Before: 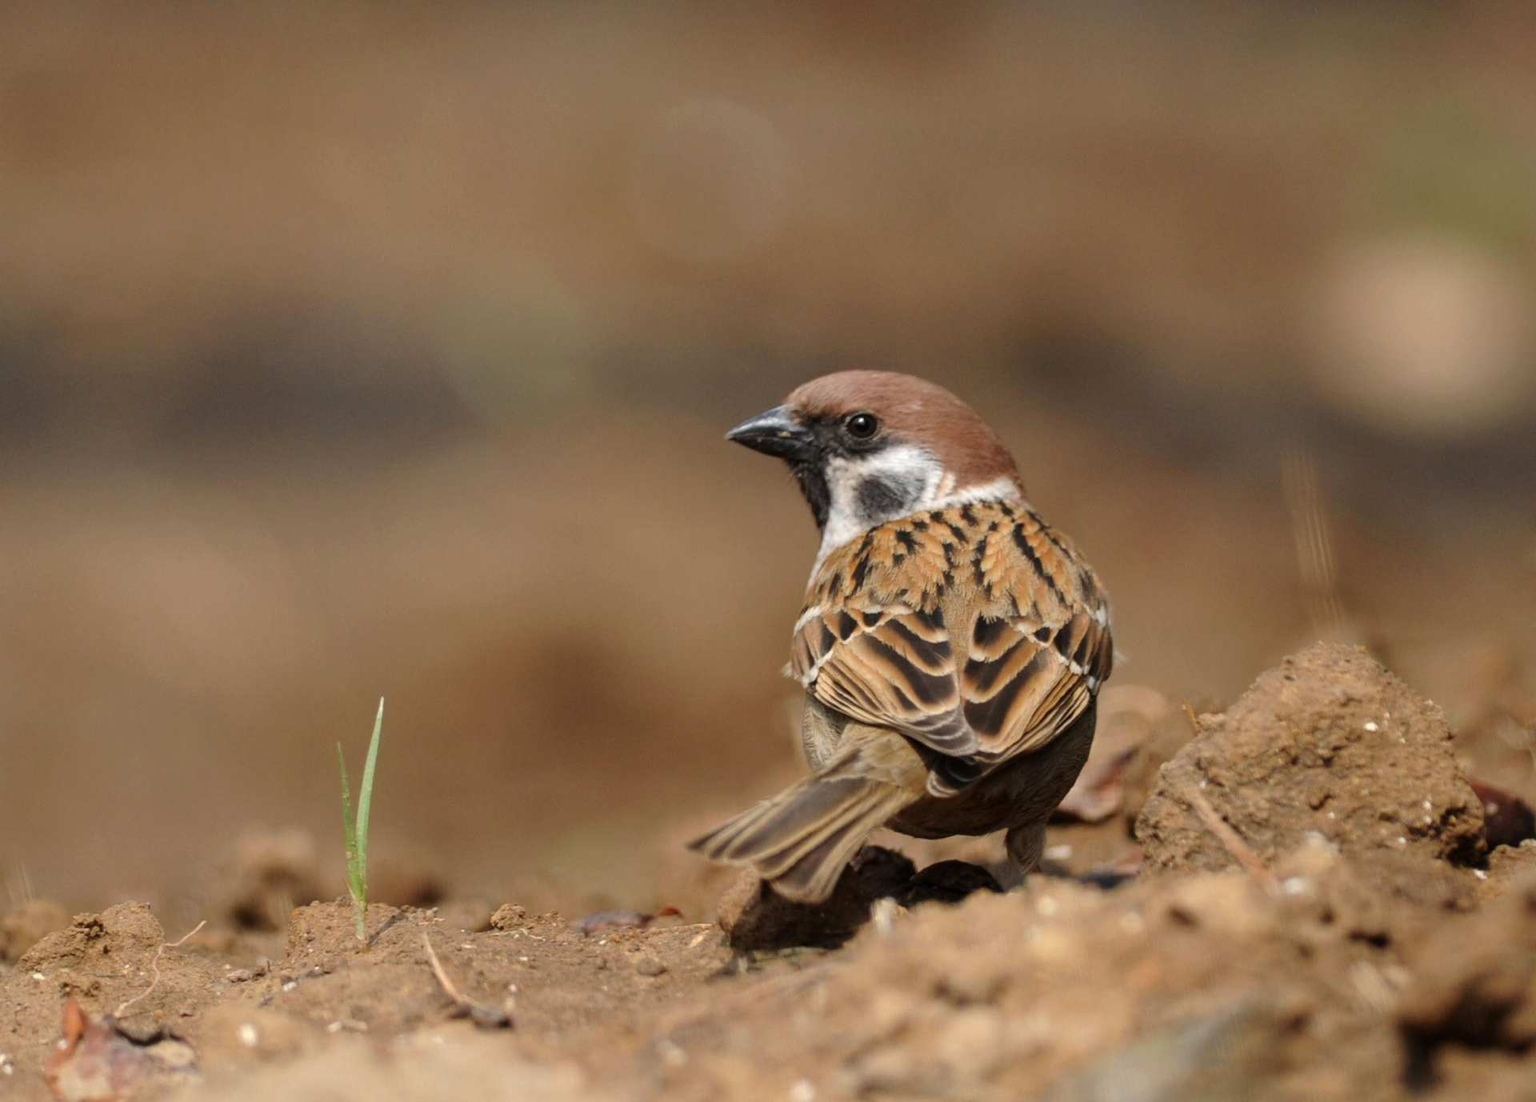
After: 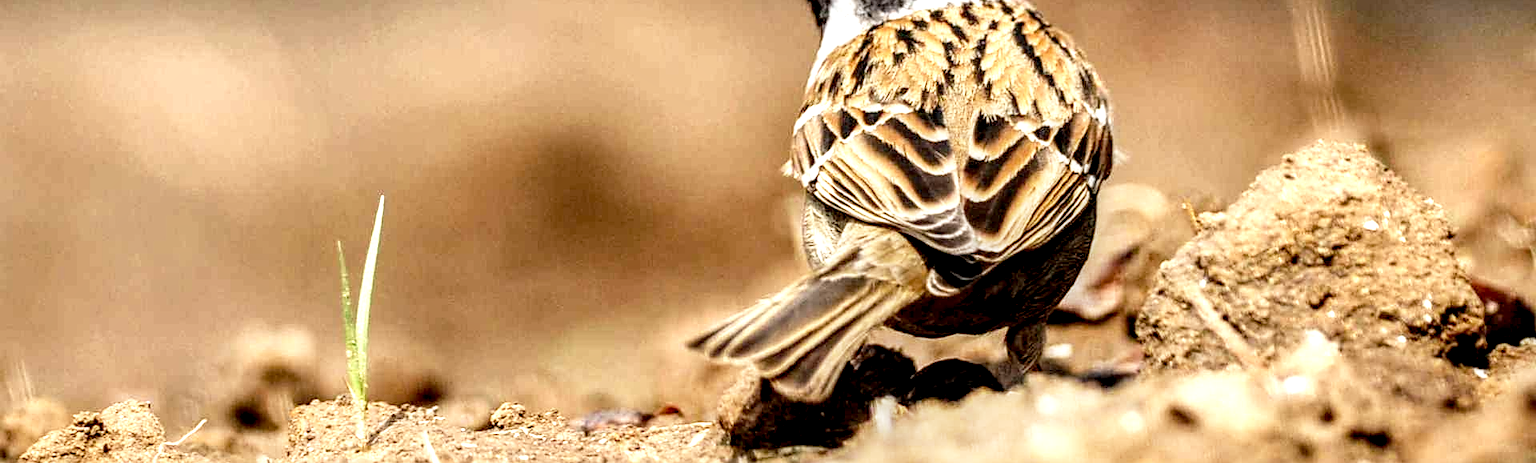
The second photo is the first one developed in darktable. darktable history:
local contrast: highlights 20%, detail 197%
crop: top 45.551%, bottom 12.262%
base curve: curves: ch0 [(0, 0) (0.012, 0.01) (0.073, 0.168) (0.31, 0.711) (0.645, 0.957) (1, 1)], preserve colors none
sharpen: on, module defaults
